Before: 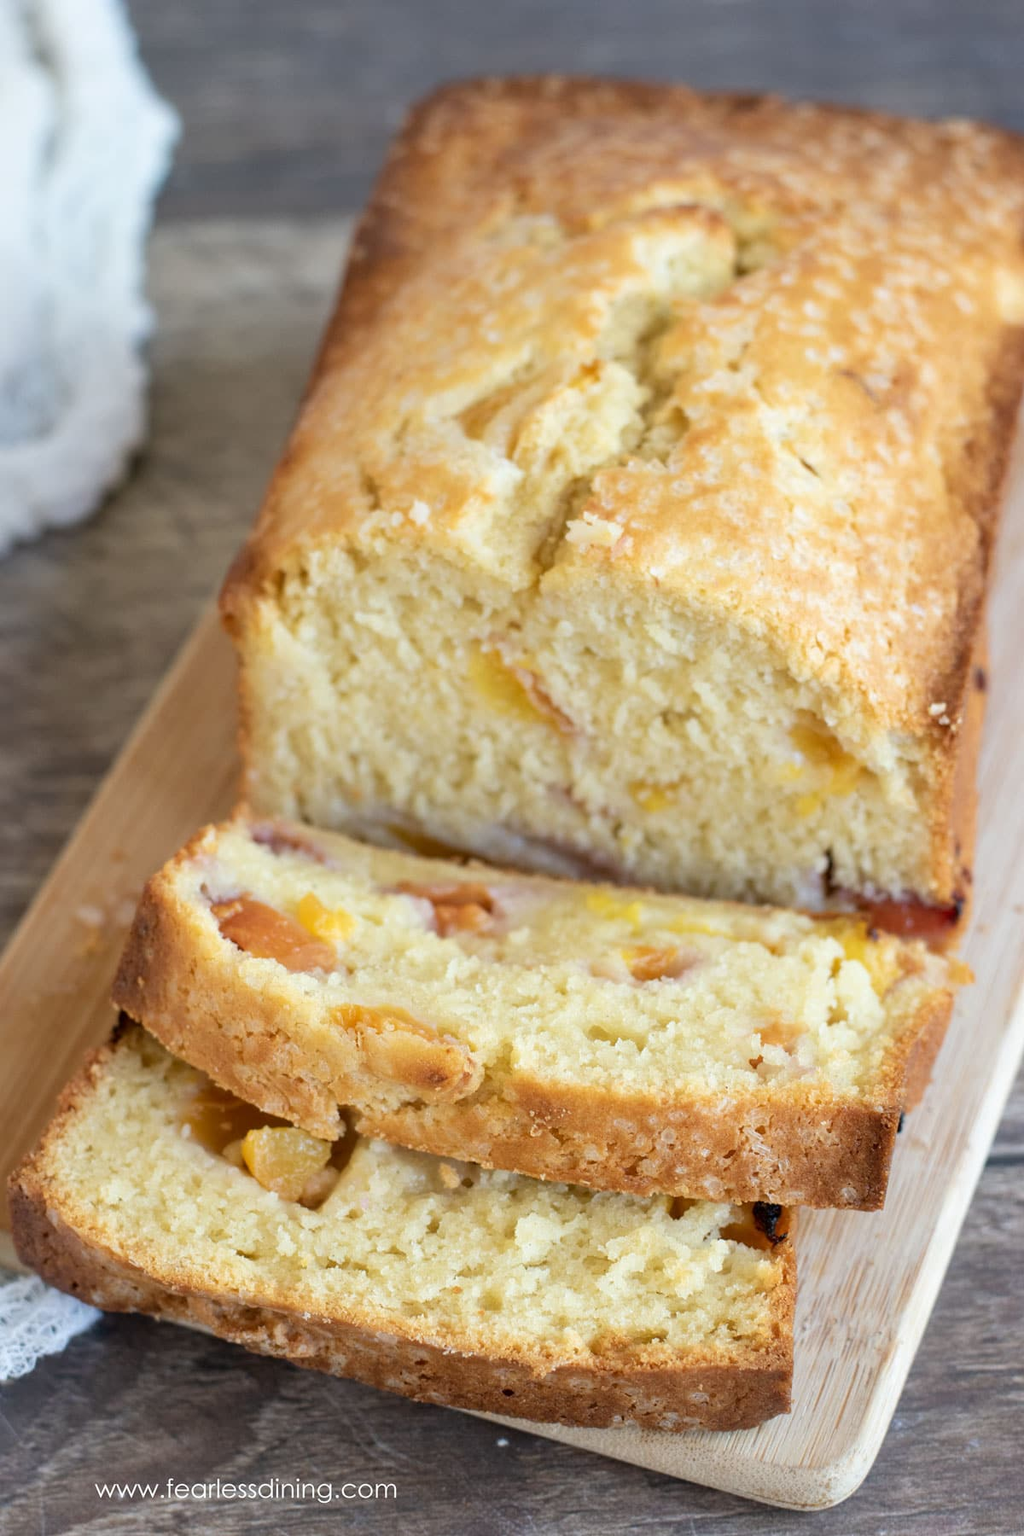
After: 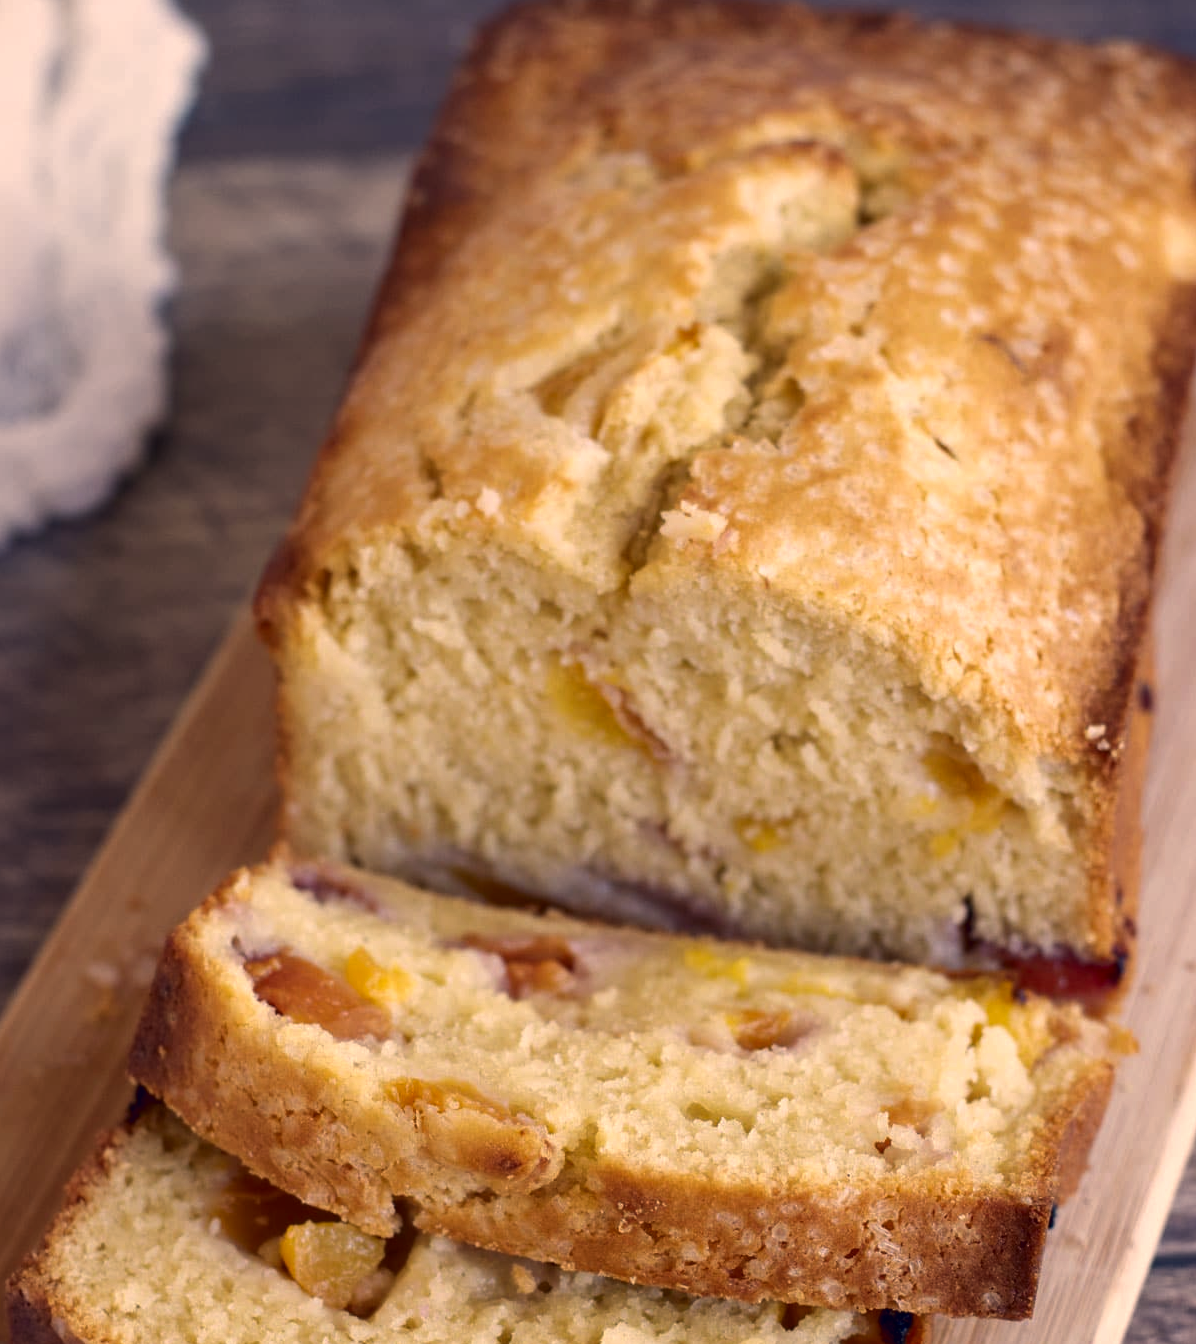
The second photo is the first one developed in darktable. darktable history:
color correction: highlights a* 20.32, highlights b* 26.69, shadows a* 3.34, shadows b* -16.96, saturation 0.755
crop: left 0.325%, top 5.531%, bottom 19.763%
contrast brightness saturation: brightness -0.249, saturation 0.199
